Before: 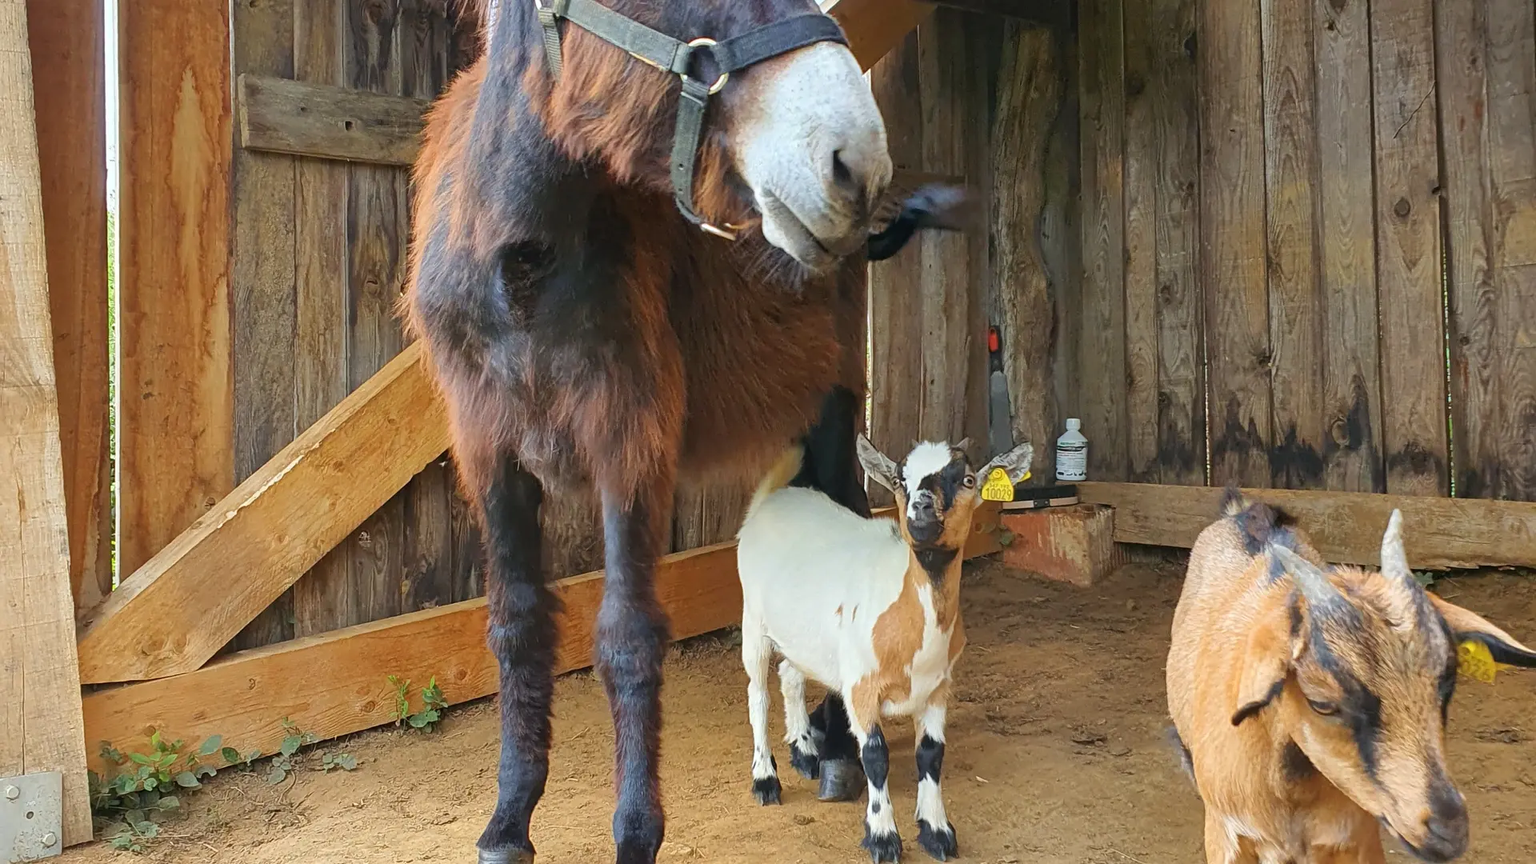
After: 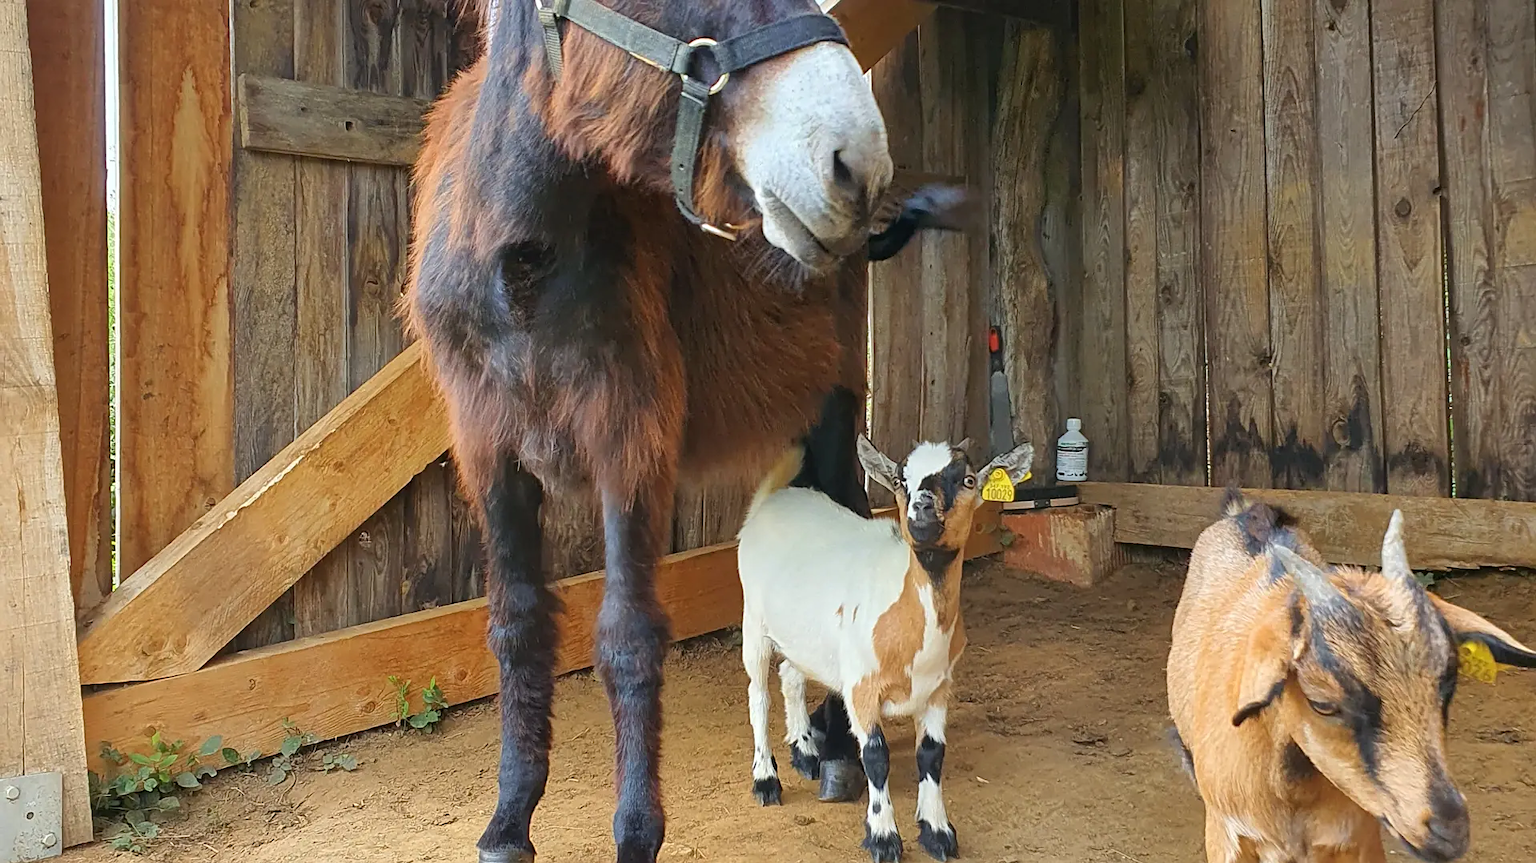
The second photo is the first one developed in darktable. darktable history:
tone equalizer: on, module defaults
sharpen: amount 0.218
crop: left 0.05%
